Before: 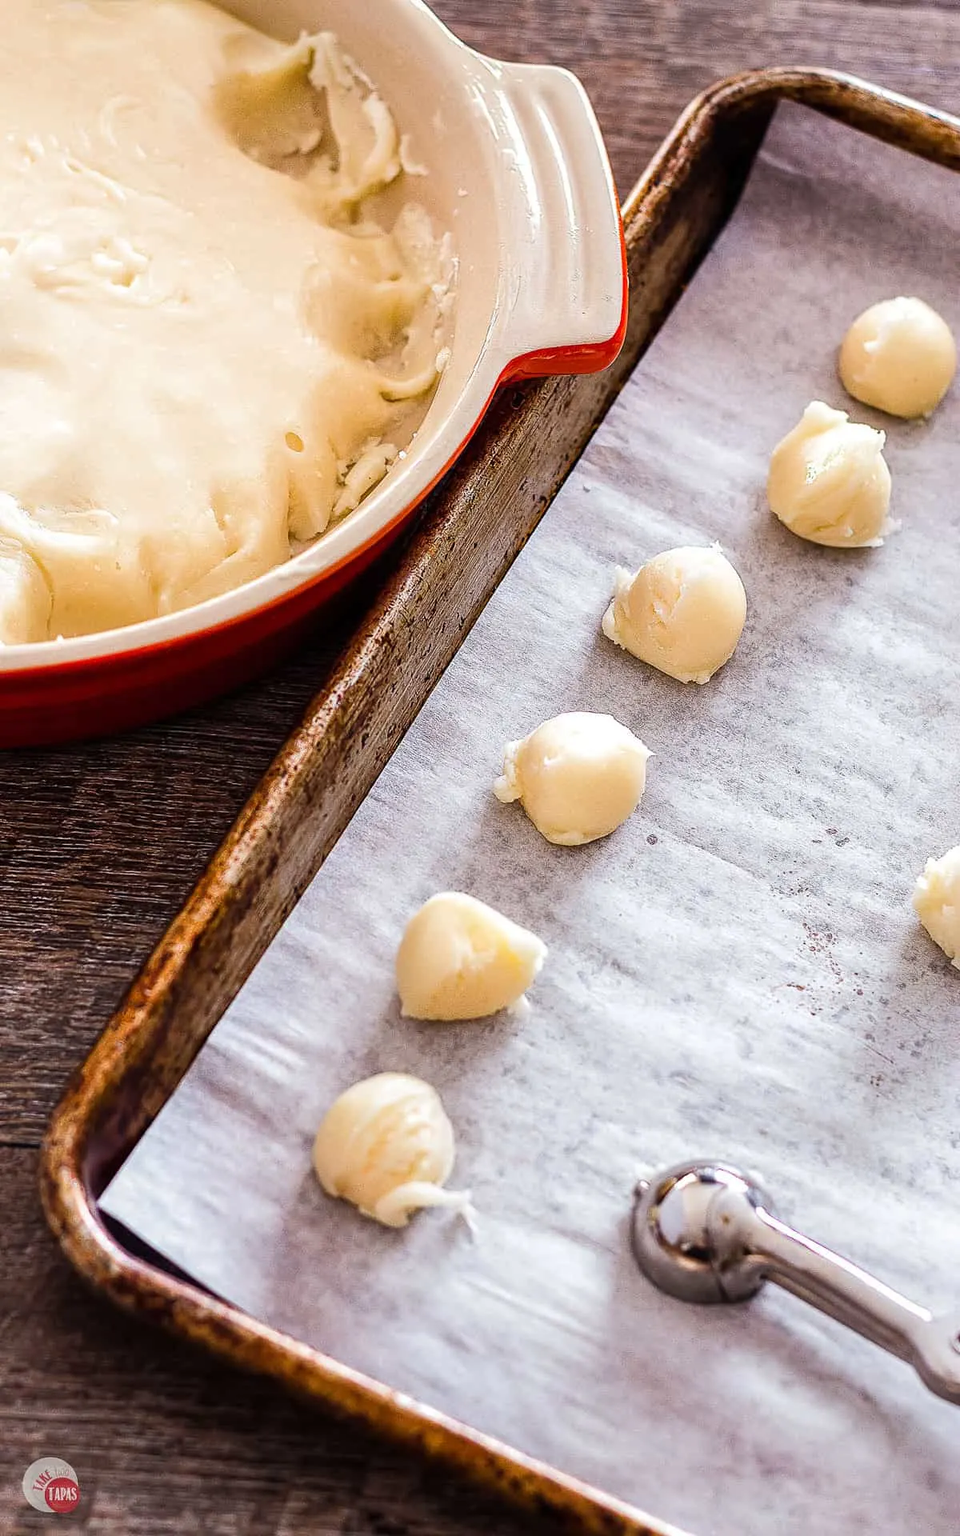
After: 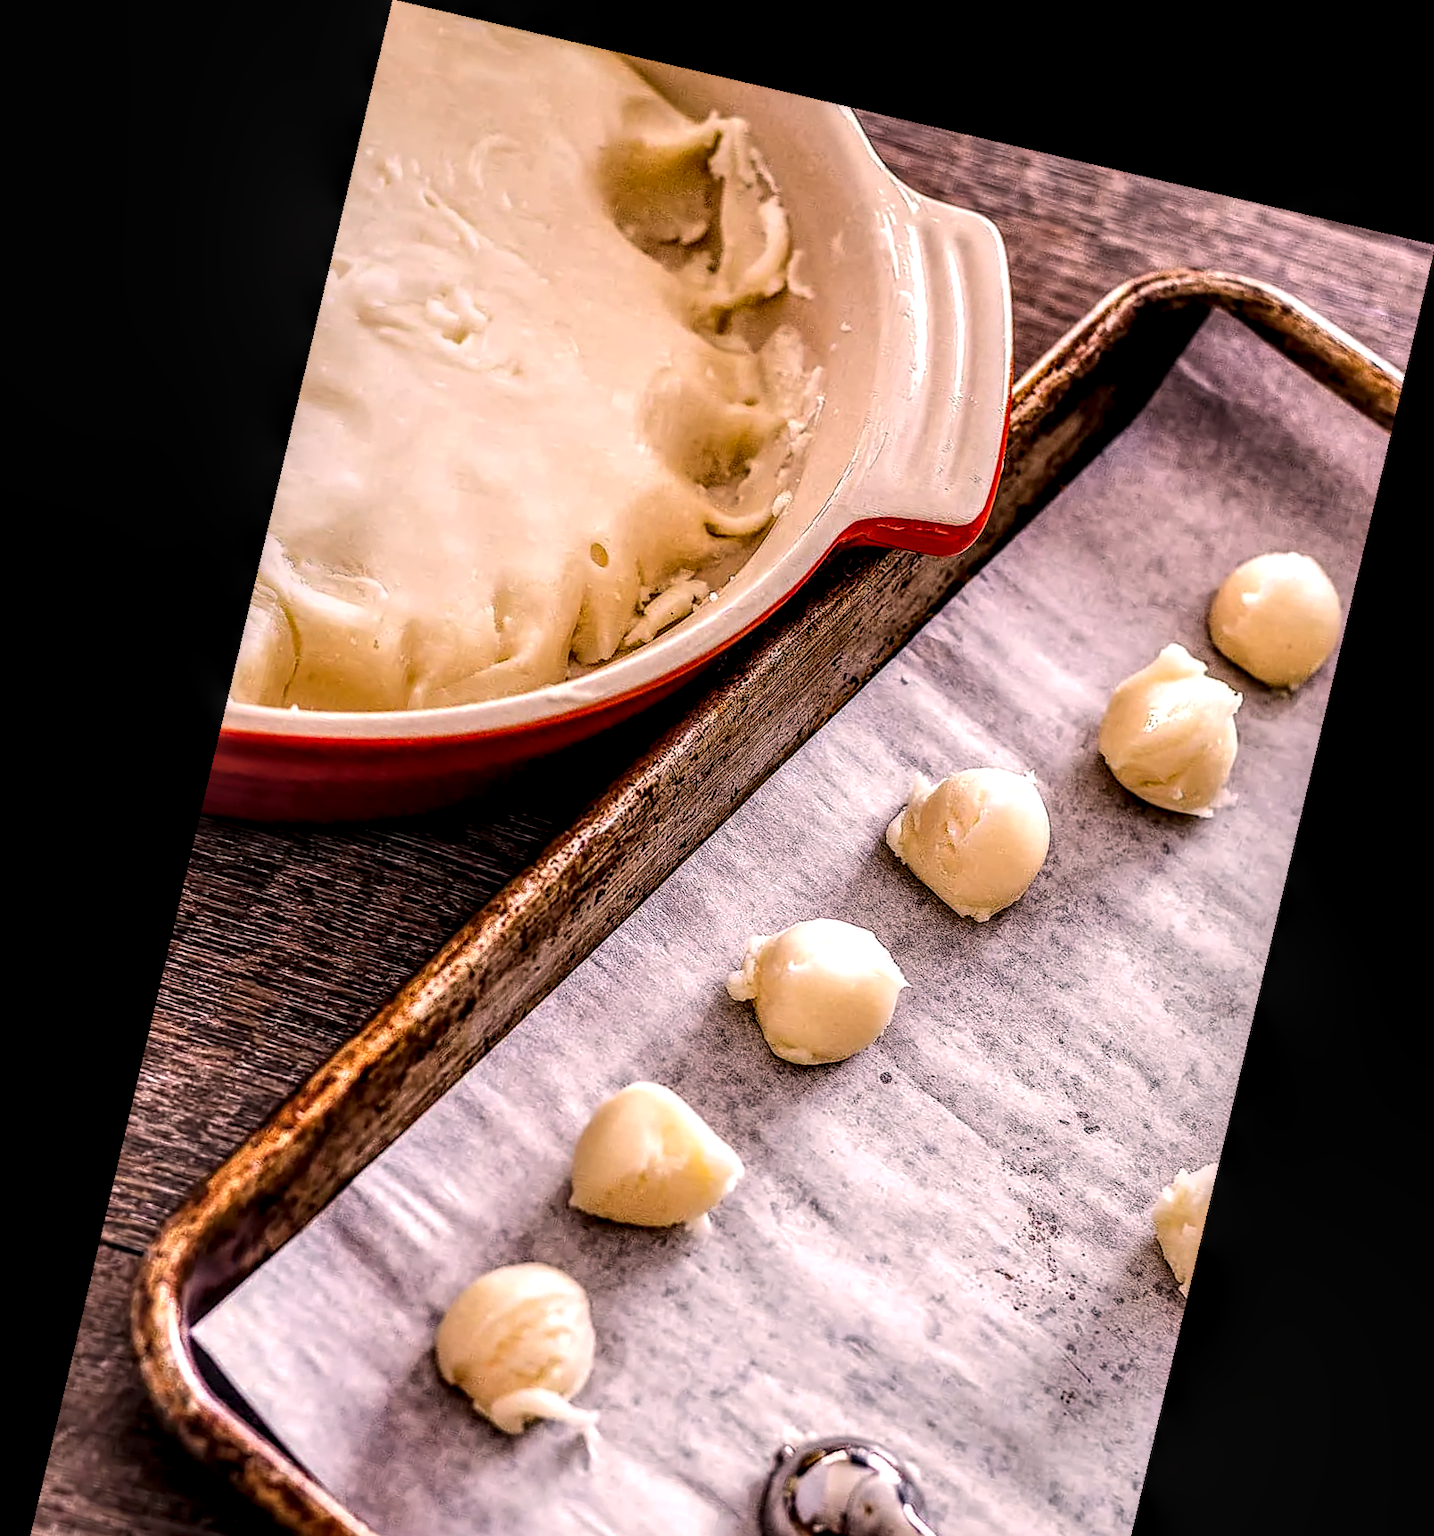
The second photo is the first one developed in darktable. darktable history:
crop: bottom 19.644%
local contrast: highlights 19%, detail 186%
color correction: highlights a* 12.23, highlights b* 5.41
rotate and perspective: rotation 13.27°, automatic cropping off
